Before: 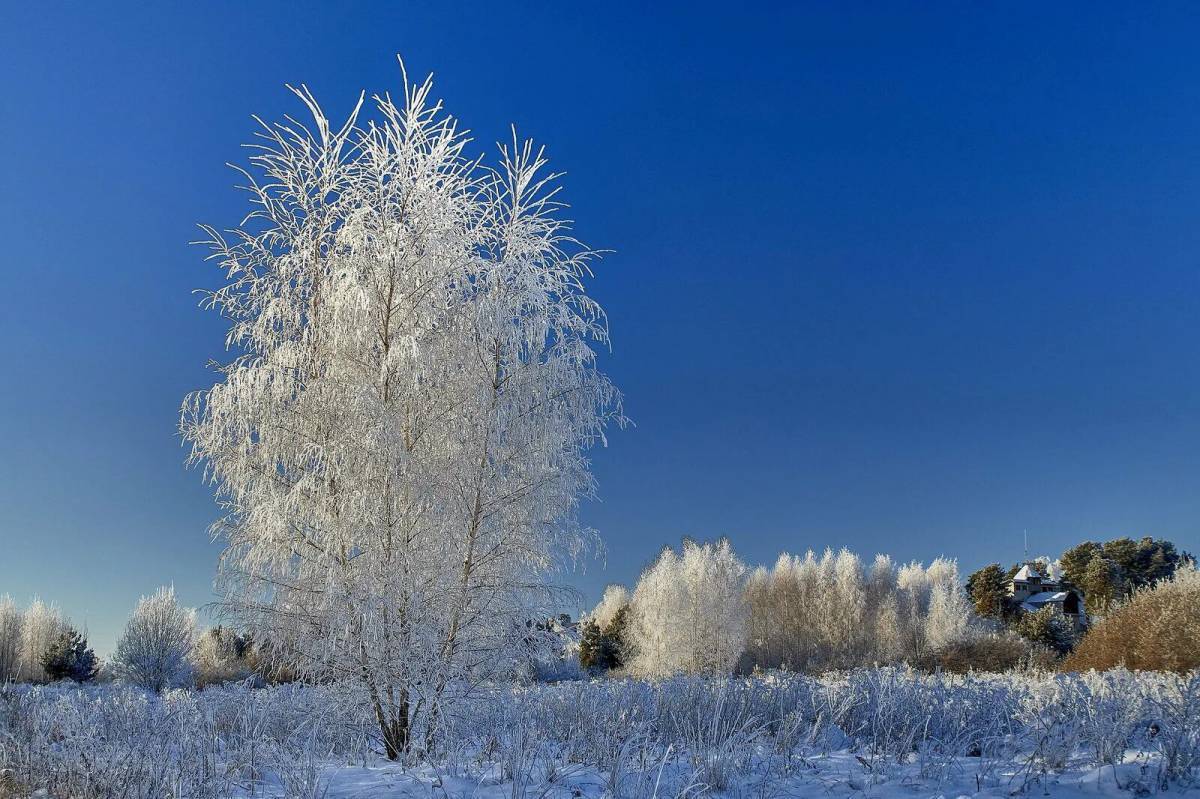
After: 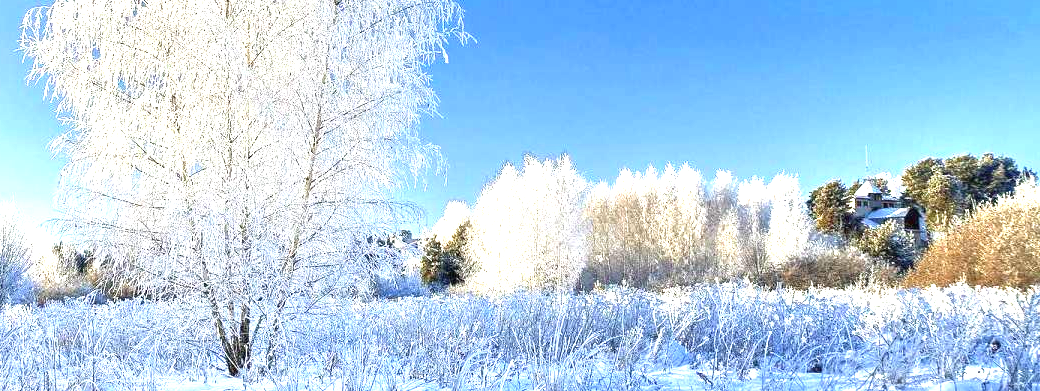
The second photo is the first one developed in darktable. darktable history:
crop and rotate: left 13.306%, top 48.129%, bottom 2.928%
exposure: black level correction 0, exposure 2.138 EV, compensate exposure bias true, compensate highlight preservation false
